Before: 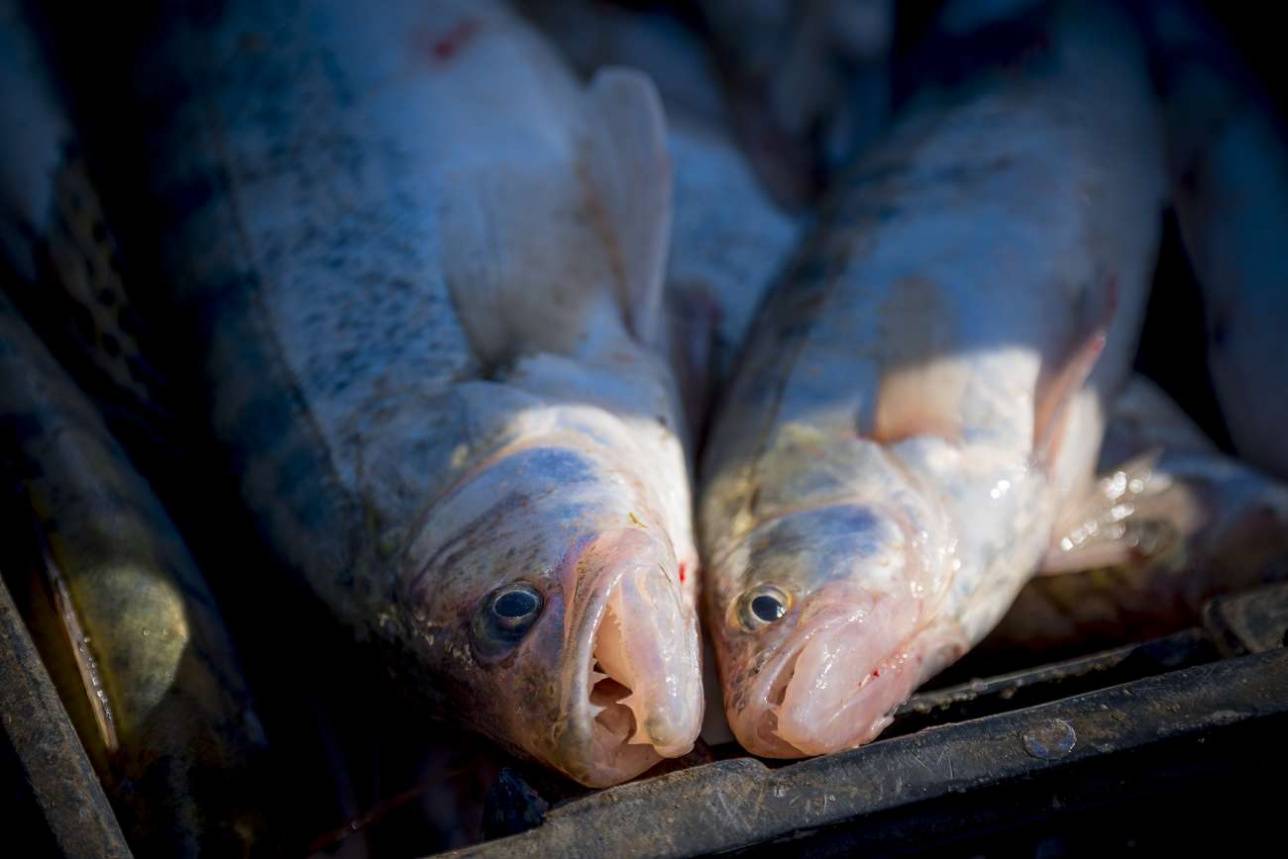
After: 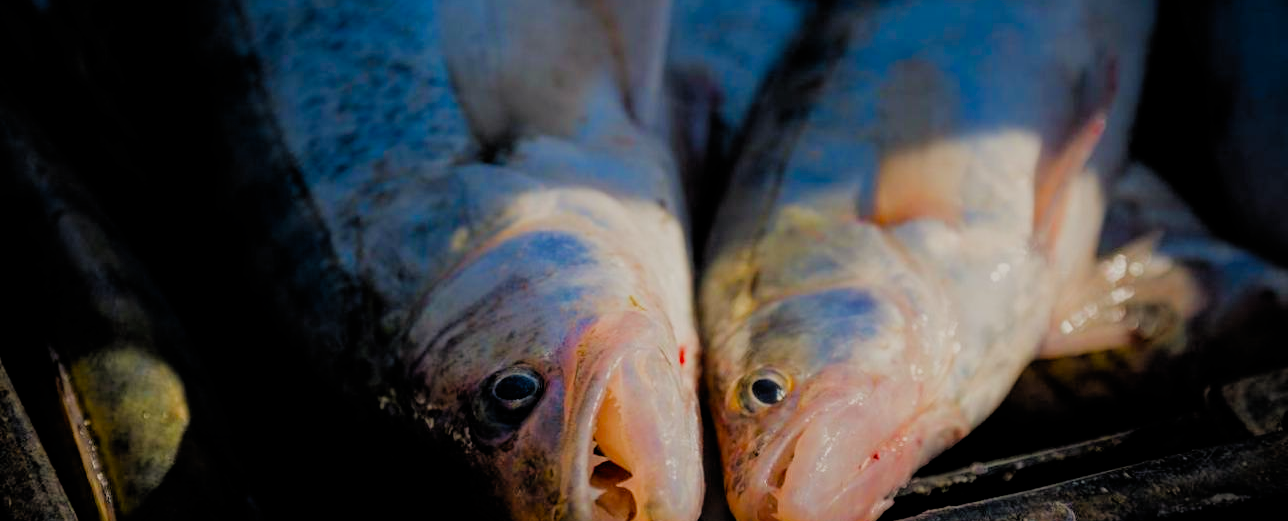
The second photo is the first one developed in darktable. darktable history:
crop and rotate: top 25.357%, bottom 13.942%
white balance: red 1.045, blue 0.932
filmic rgb: black relative exposure -4.4 EV, white relative exposure 5 EV, threshold 3 EV, hardness 2.23, latitude 40.06%, contrast 1.15, highlights saturation mix 10%, shadows ↔ highlights balance 1.04%, preserve chrominance RGB euclidean norm (legacy), color science v4 (2020), enable highlight reconstruction true
